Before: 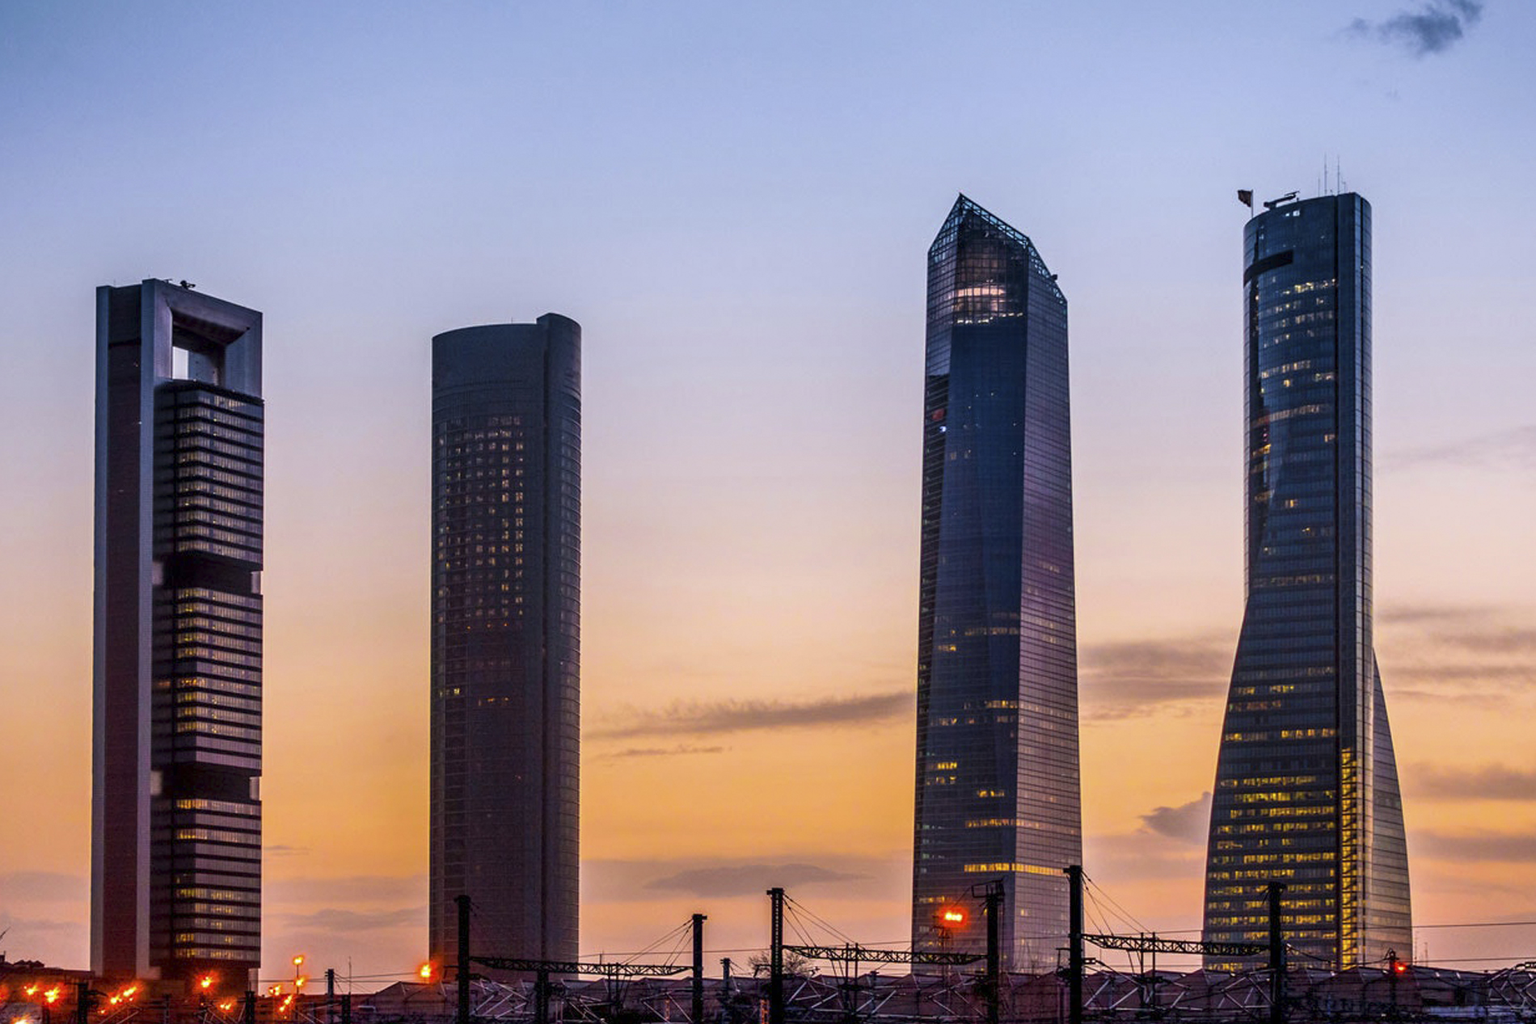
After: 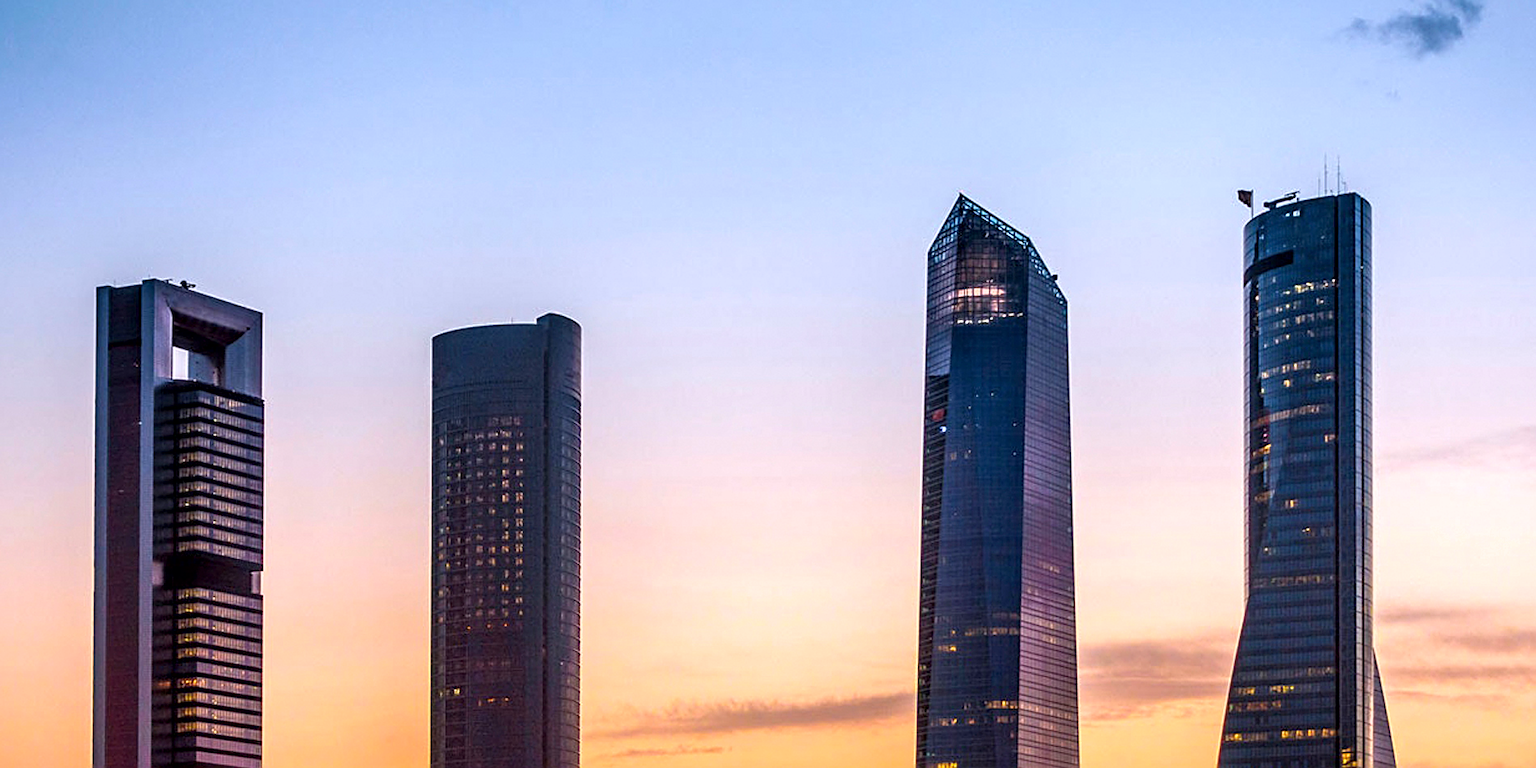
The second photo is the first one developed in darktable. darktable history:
crop: bottom 24.987%
sharpen: on, module defaults
shadows and highlights: shadows 25.72, highlights -26.55
exposure: black level correction 0.001, exposure 0.498 EV, compensate highlight preservation false
